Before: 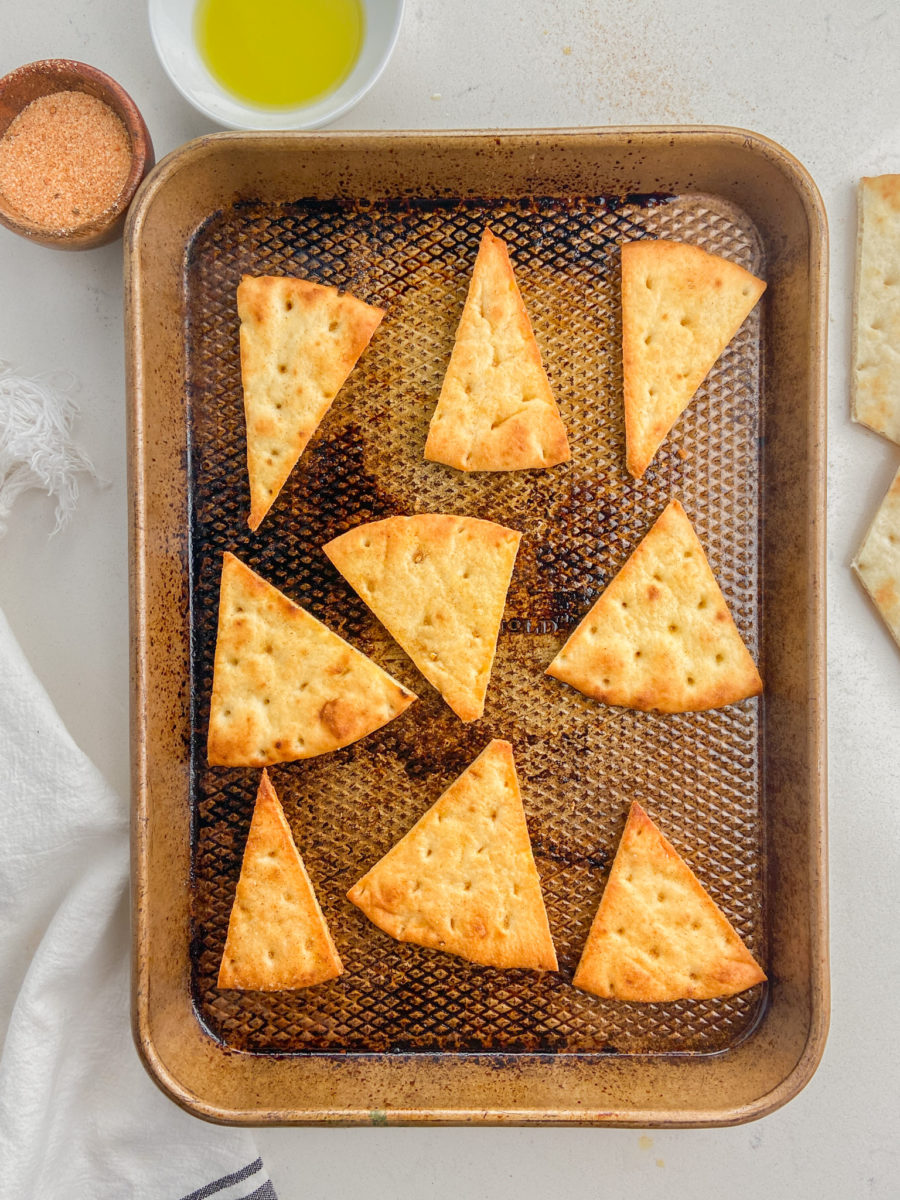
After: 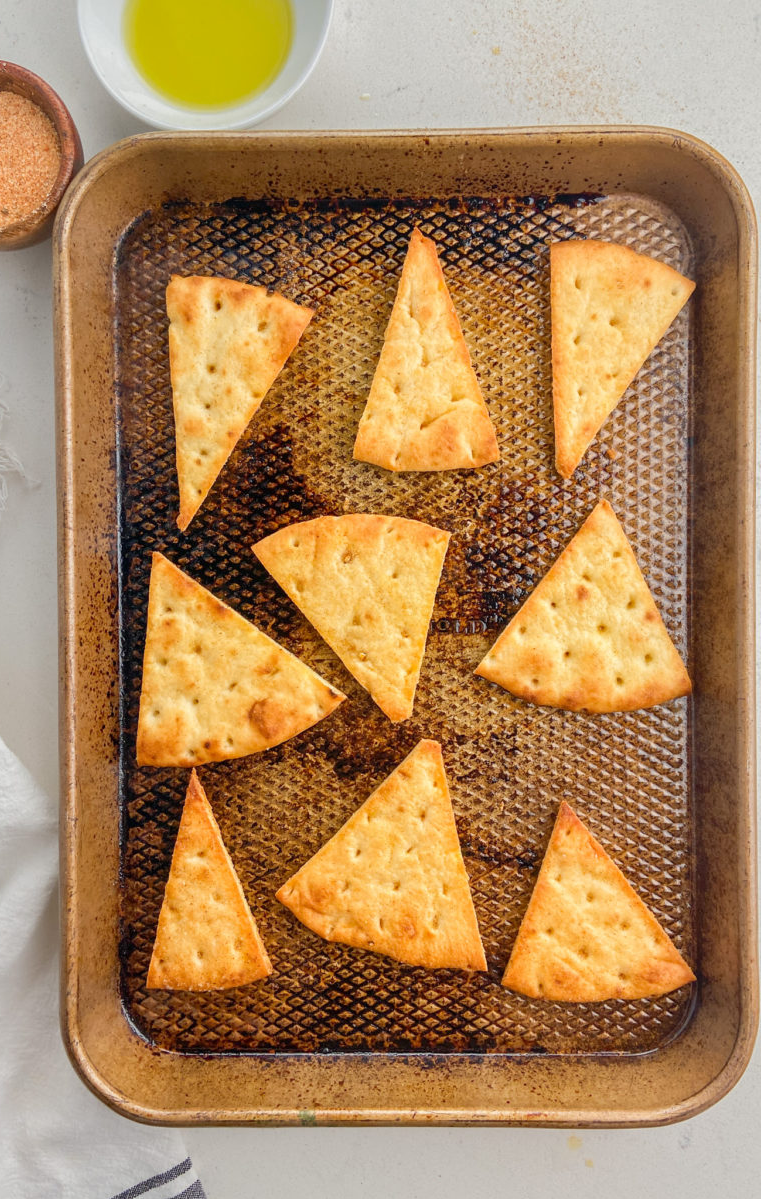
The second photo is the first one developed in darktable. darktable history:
crop: left 7.957%, right 7.429%
